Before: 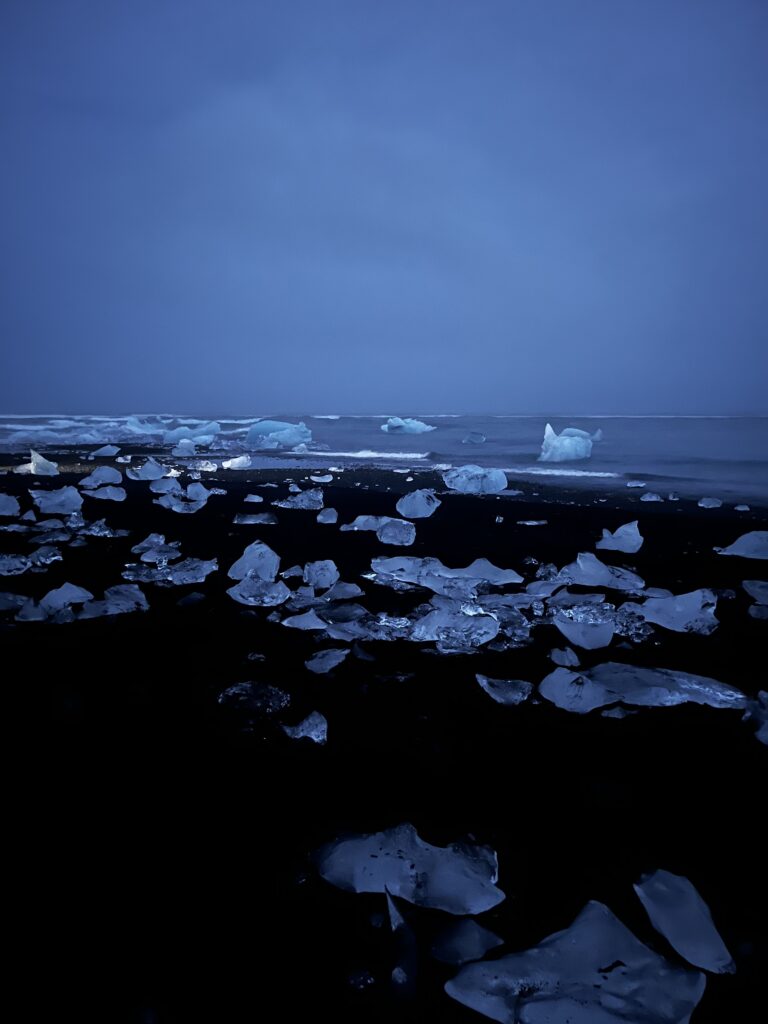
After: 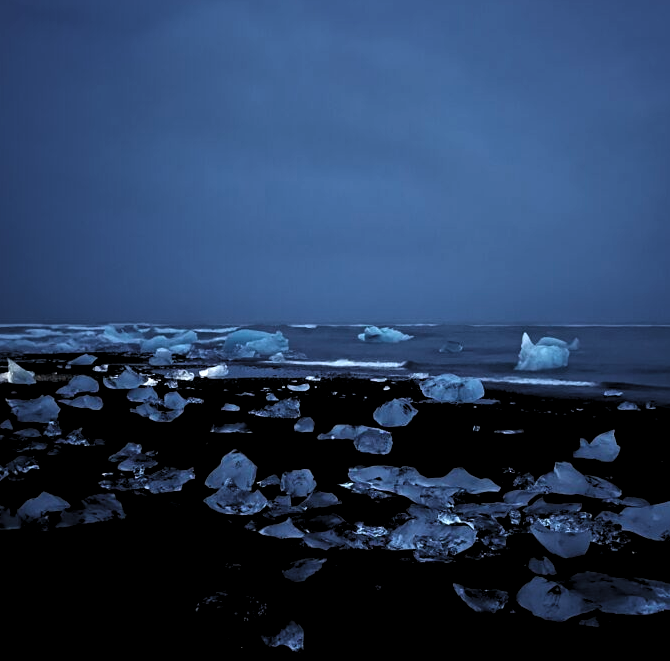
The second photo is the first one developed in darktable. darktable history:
contrast equalizer: octaves 7, y [[0.6 ×6], [0.55 ×6], [0 ×6], [0 ×6], [0 ×6]], mix 0.3
crop: left 3.015%, top 8.969%, right 9.647%, bottom 26.457%
levels: levels [0.116, 0.574, 1]
